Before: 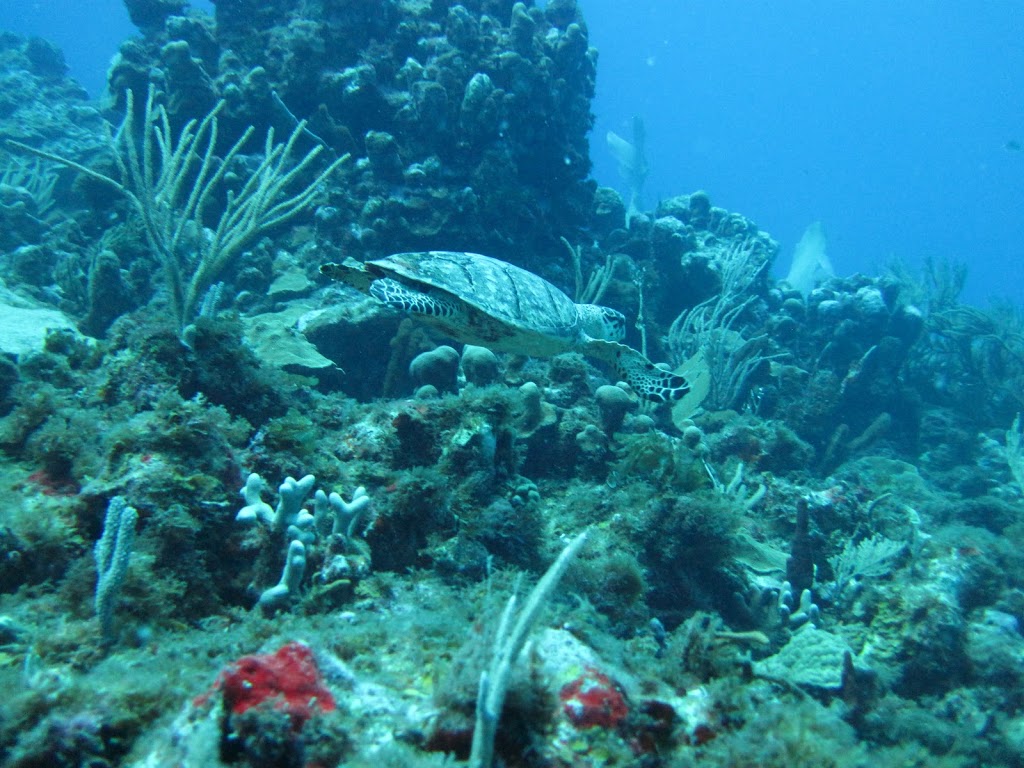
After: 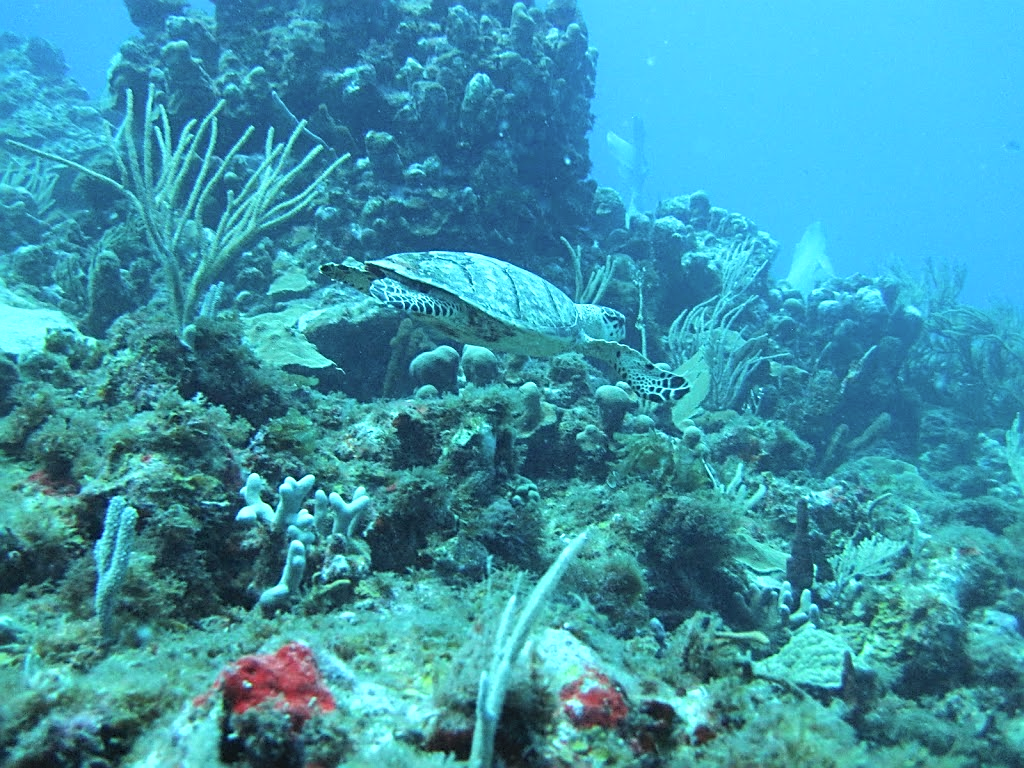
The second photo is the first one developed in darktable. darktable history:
tone equalizer: -8 EV -0.417 EV, -7 EV -0.389 EV, -6 EV -0.333 EV, -5 EV -0.222 EV, -3 EV 0.222 EV, -2 EV 0.333 EV, -1 EV 0.389 EV, +0 EV 0.417 EV, edges refinement/feathering 500, mask exposure compensation -1.57 EV, preserve details no
contrast brightness saturation: brightness 0.13
sharpen: on, module defaults
